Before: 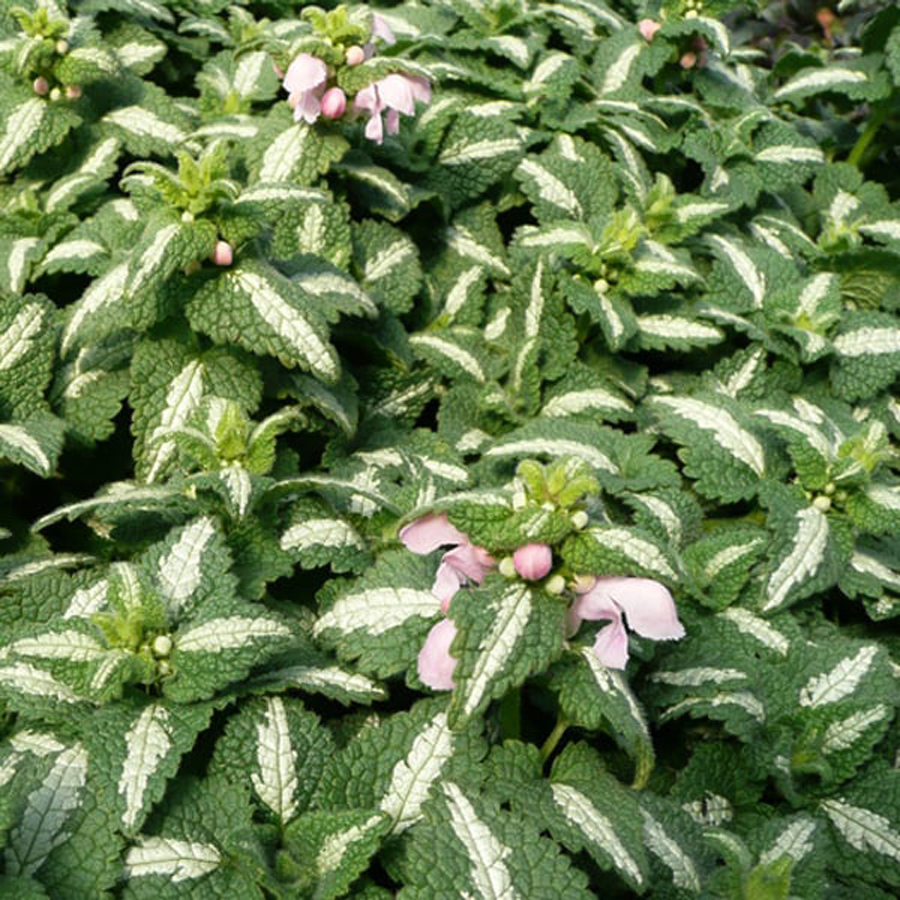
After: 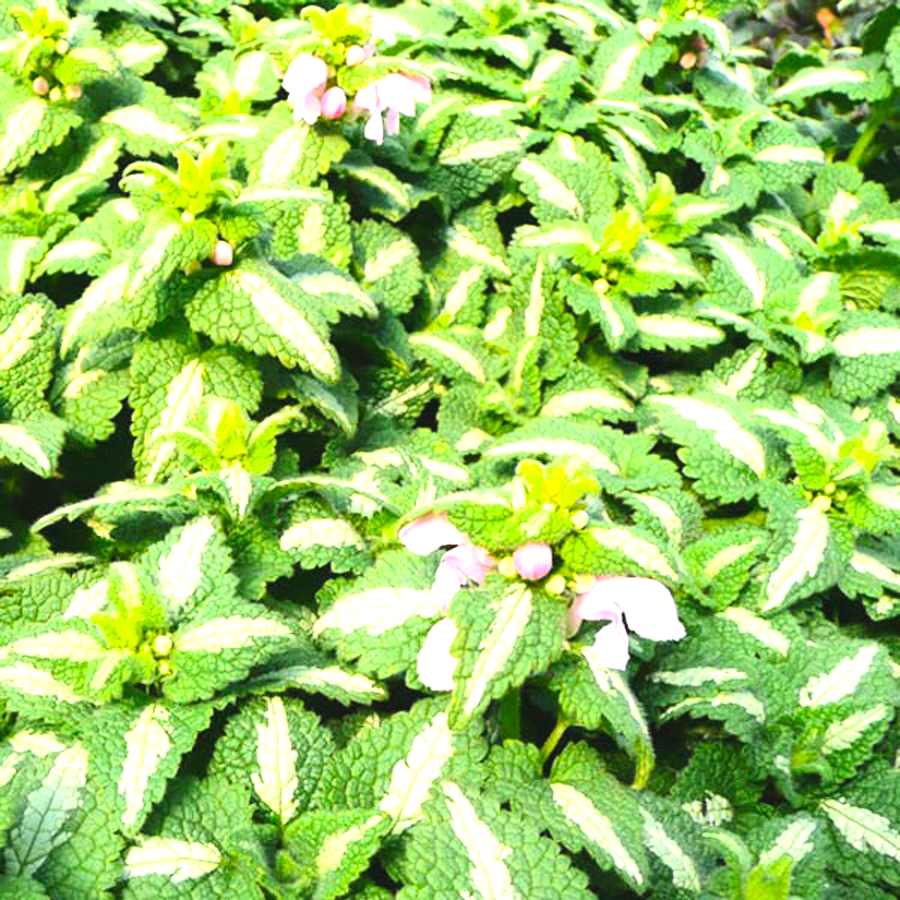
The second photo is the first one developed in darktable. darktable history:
exposure: black level correction -0.002, exposure 1.355 EV, compensate highlight preservation false
contrast brightness saturation: contrast 0.202, brightness 0.158, saturation 0.223
color balance rgb: perceptual saturation grading › global saturation 12.068%, global vibrance 19.652%
